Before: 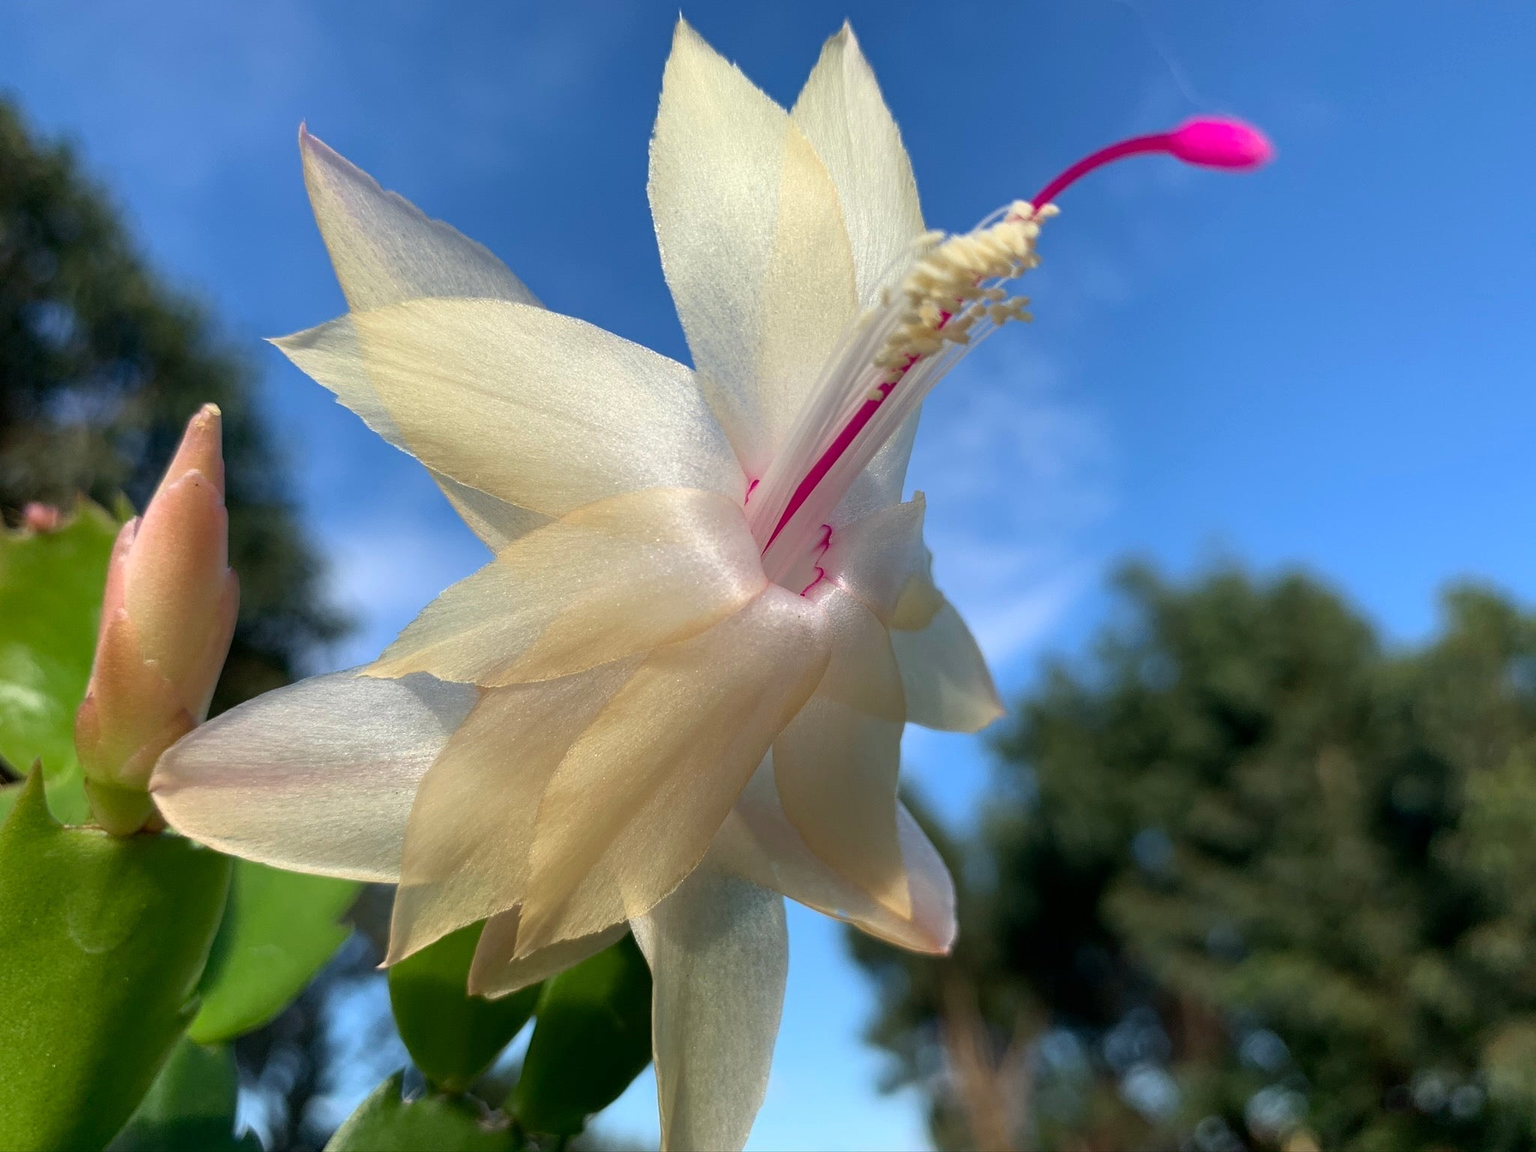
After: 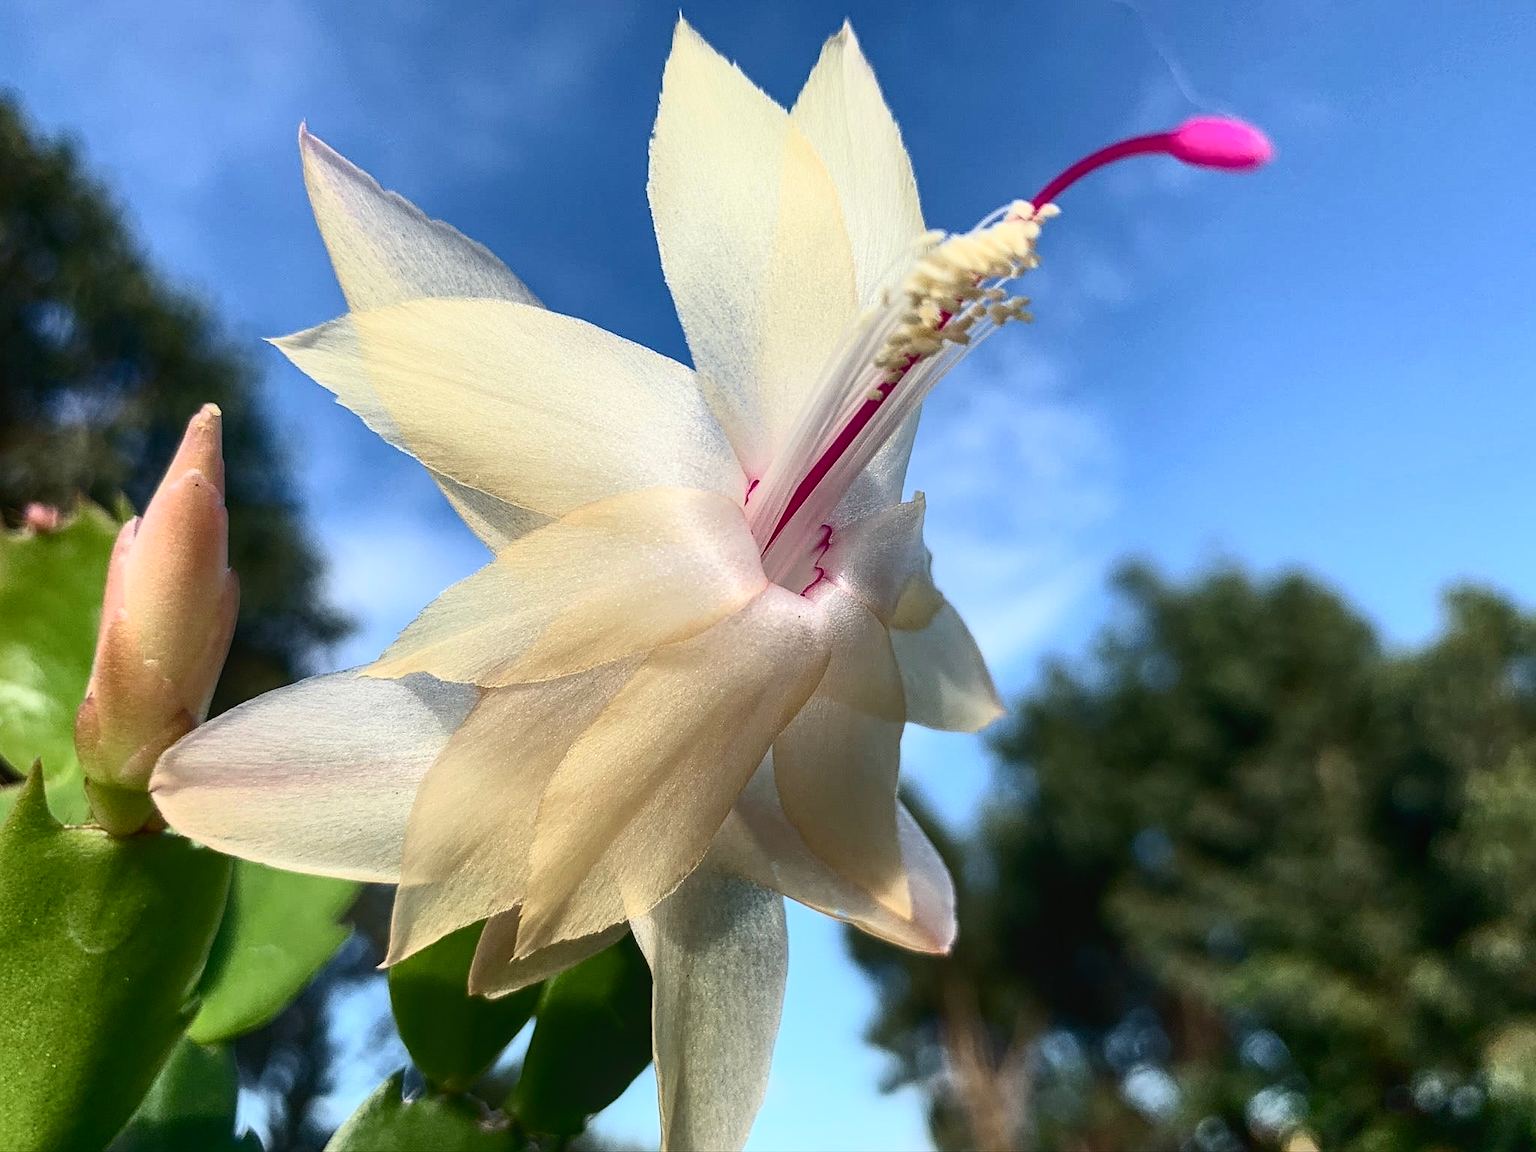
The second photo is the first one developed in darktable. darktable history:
sharpen: on, module defaults
contrast brightness saturation: contrast 0.385, brightness 0.104
shadows and highlights: radius 265.42, soften with gaussian
local contrast: detail 109%
